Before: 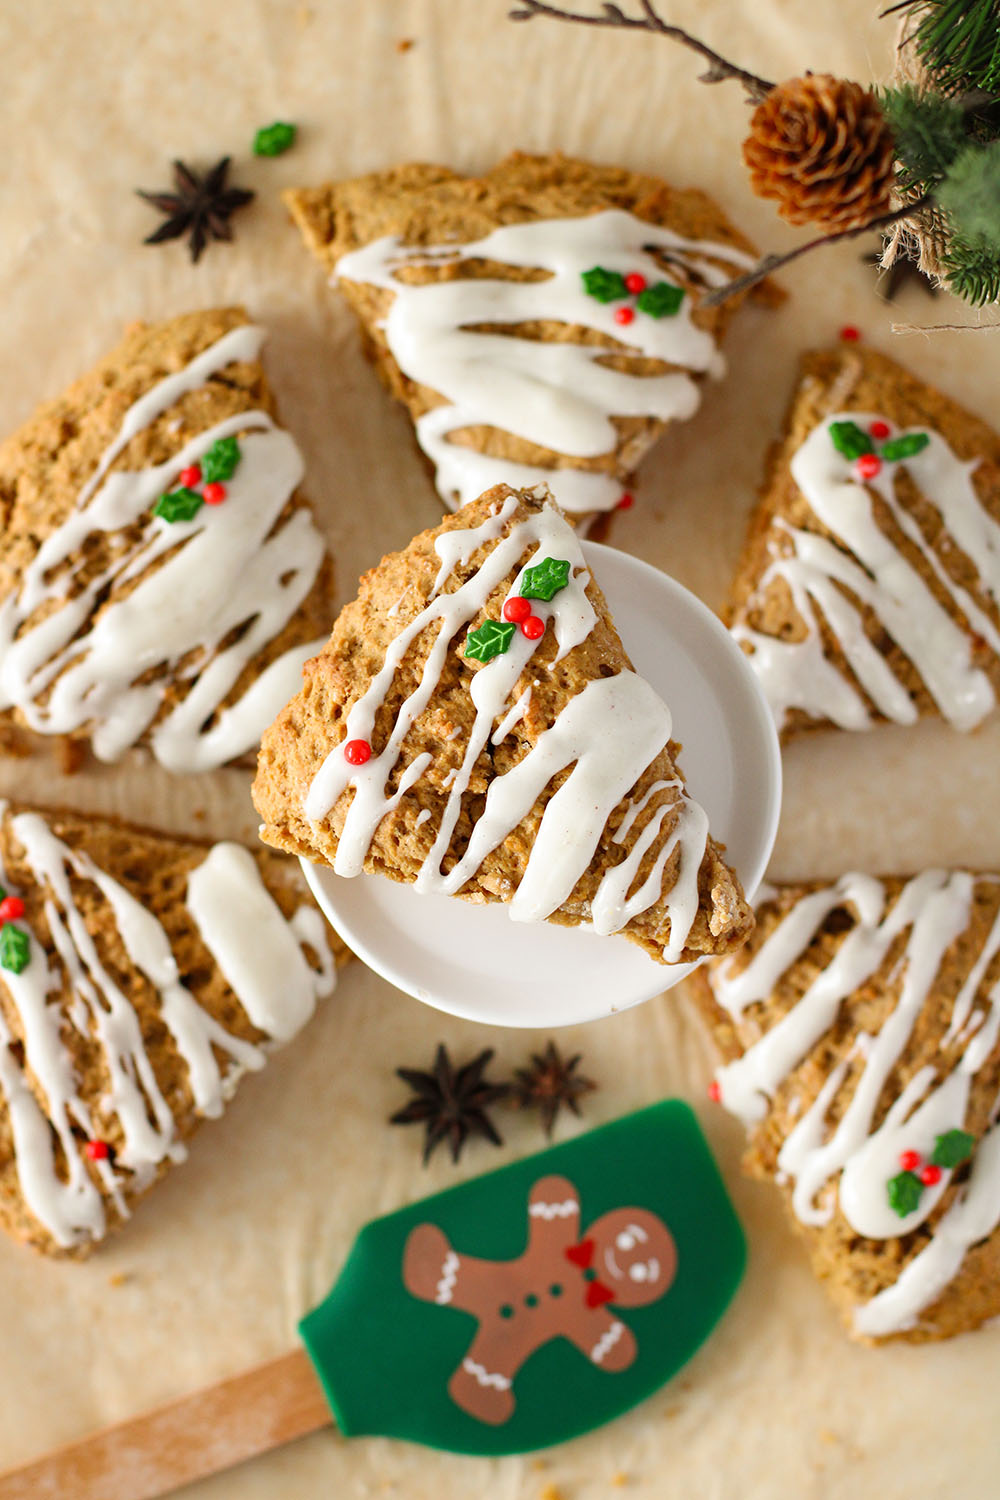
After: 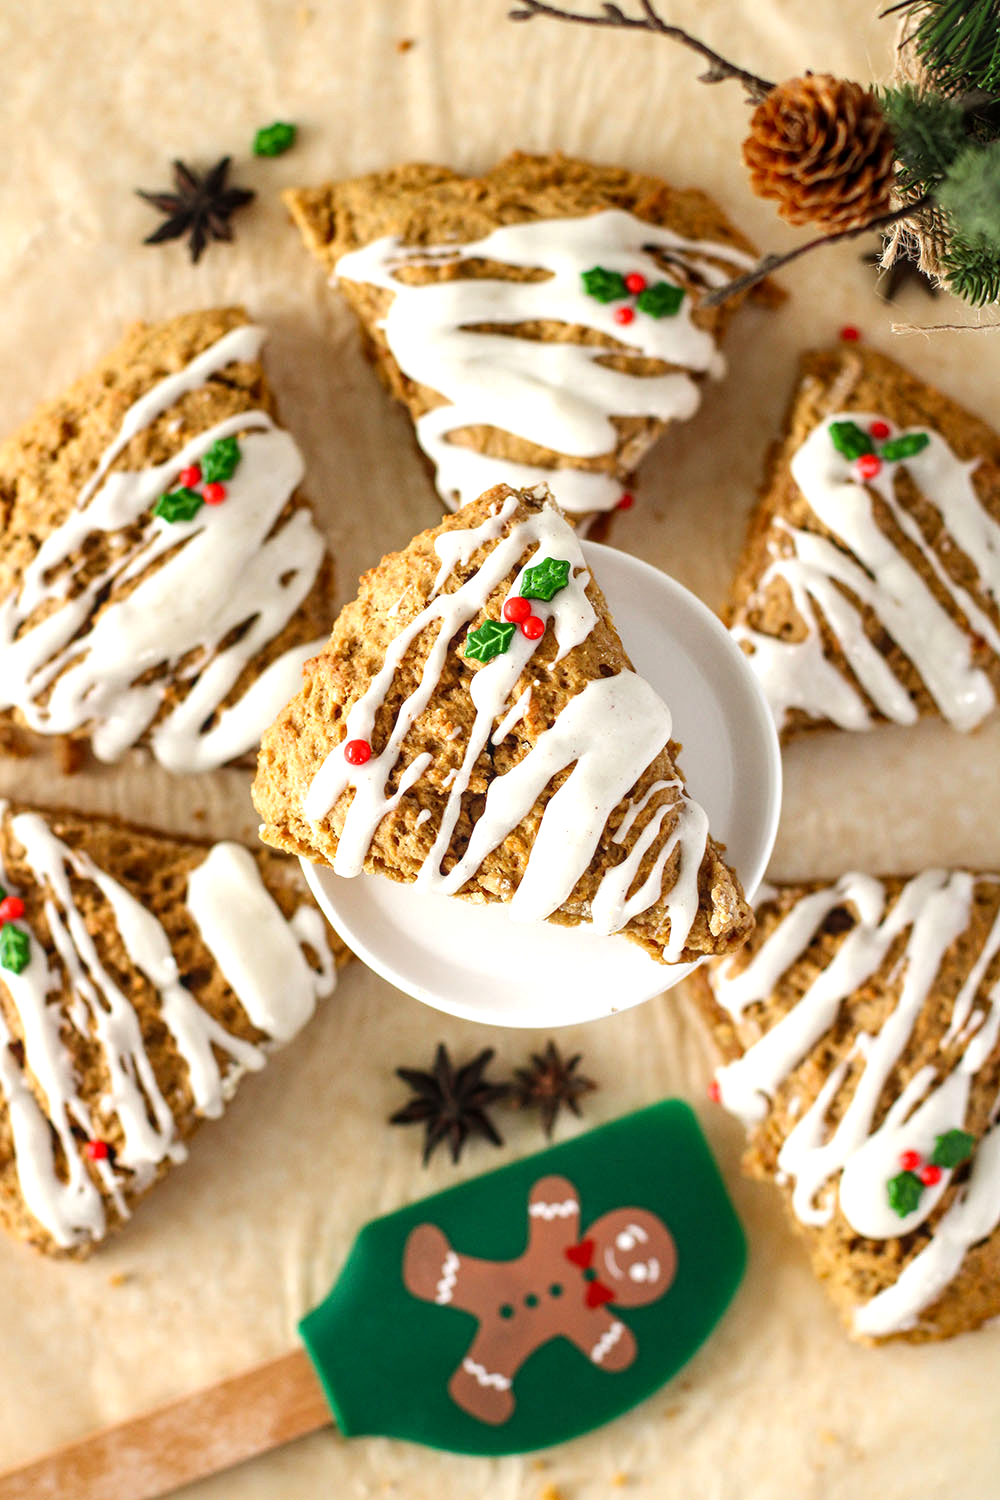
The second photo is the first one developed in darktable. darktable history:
local contrast: on, module defaults
tone equalizer: -8 EV -0.443 EV, -7 EV -0.387 EV, -6 EV -0.321 EV, -5 EV -0.238 EV, -3 EV 0.248 EV, -2 EV 0.347 EV, -1 EV 0.395 EV, +0 EV 0.41 EV, edges refinement/feathering 500, mask exposure compensation -1.57 EV, preserve details guided filter
